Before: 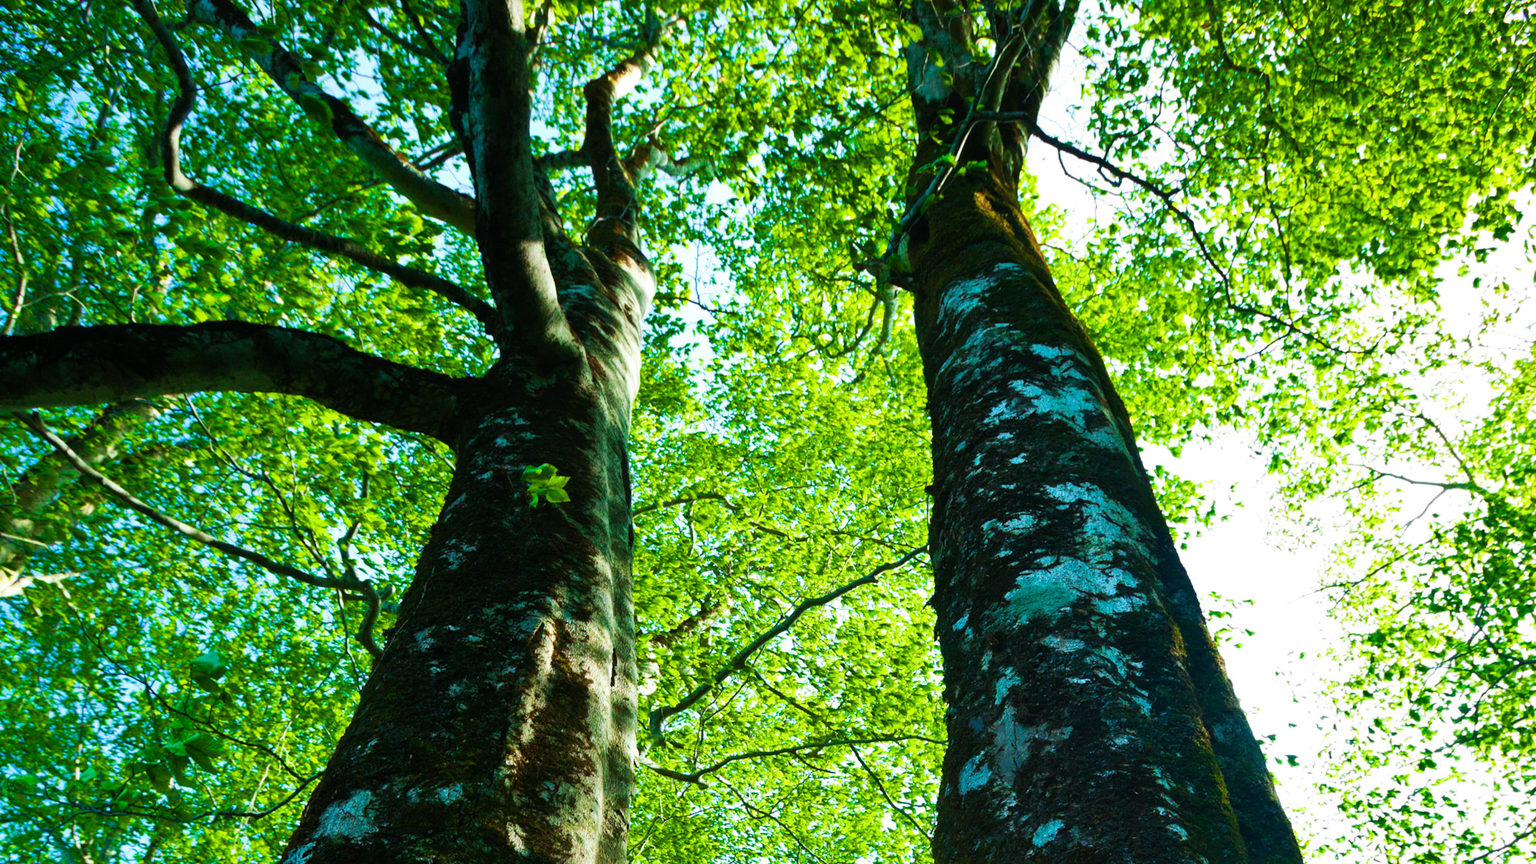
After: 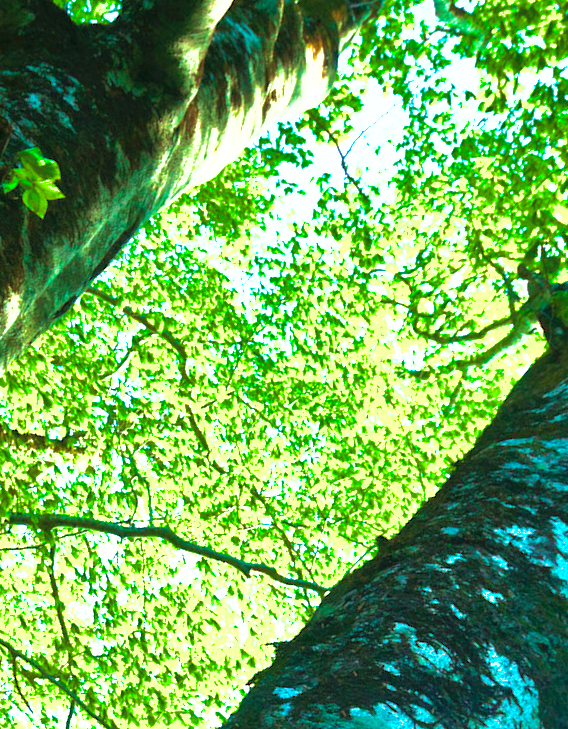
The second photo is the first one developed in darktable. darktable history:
crop and rotate: angle -45.38°, top 16.811%, right 0.998%, bottom 11.652%
exposure: black level correction 0, exposure 1.2 EV, compensate exposure bias true, compensate highlight preservation false
velvia: on, module defaults
shadows and highlights: on, module defaults
